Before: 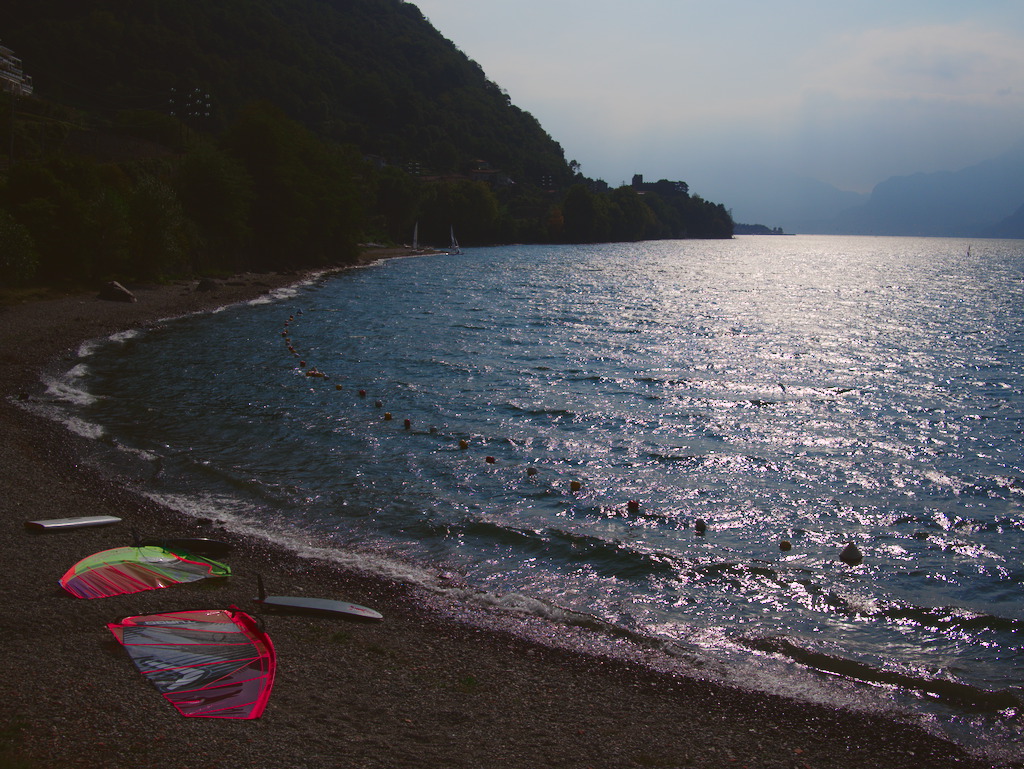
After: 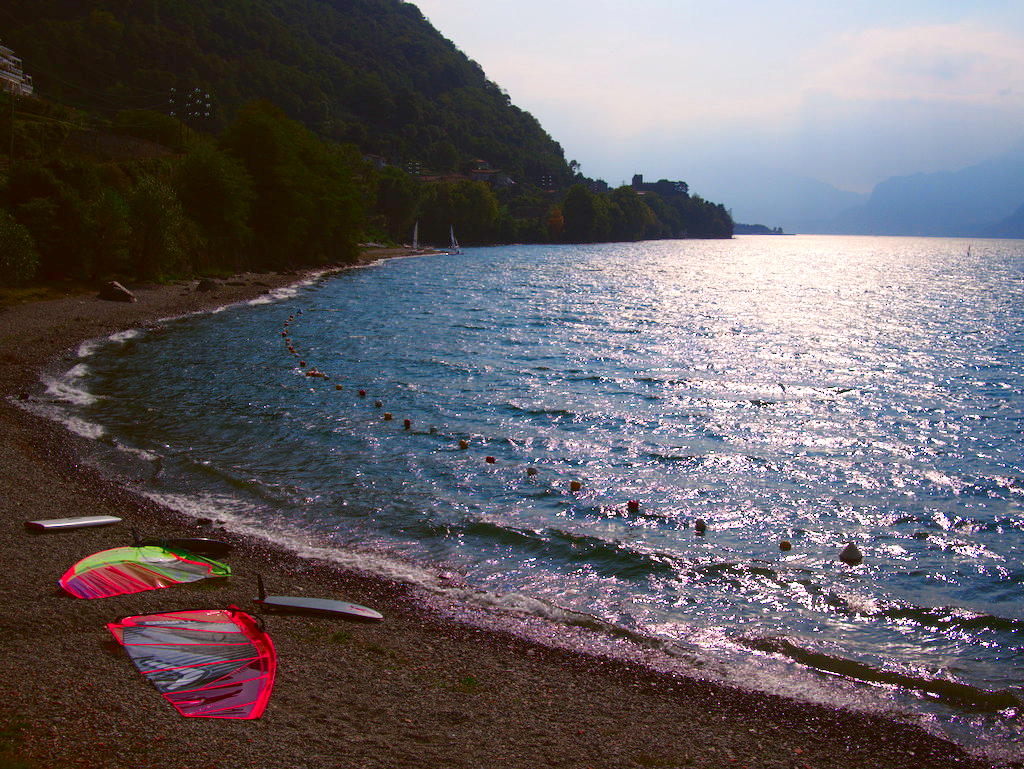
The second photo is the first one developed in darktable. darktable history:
color correction: highlights a* 3.22, highlights b* 1.93, saturation 1.19
exposure: black level correction 0.005, exposure 0.286 EV, compensate highlight preservation false
levels: levels [0, 0.435, 0.917]
local contrast: highlights 100%, shadows 100%, detail 120%, midtone range 0.2
